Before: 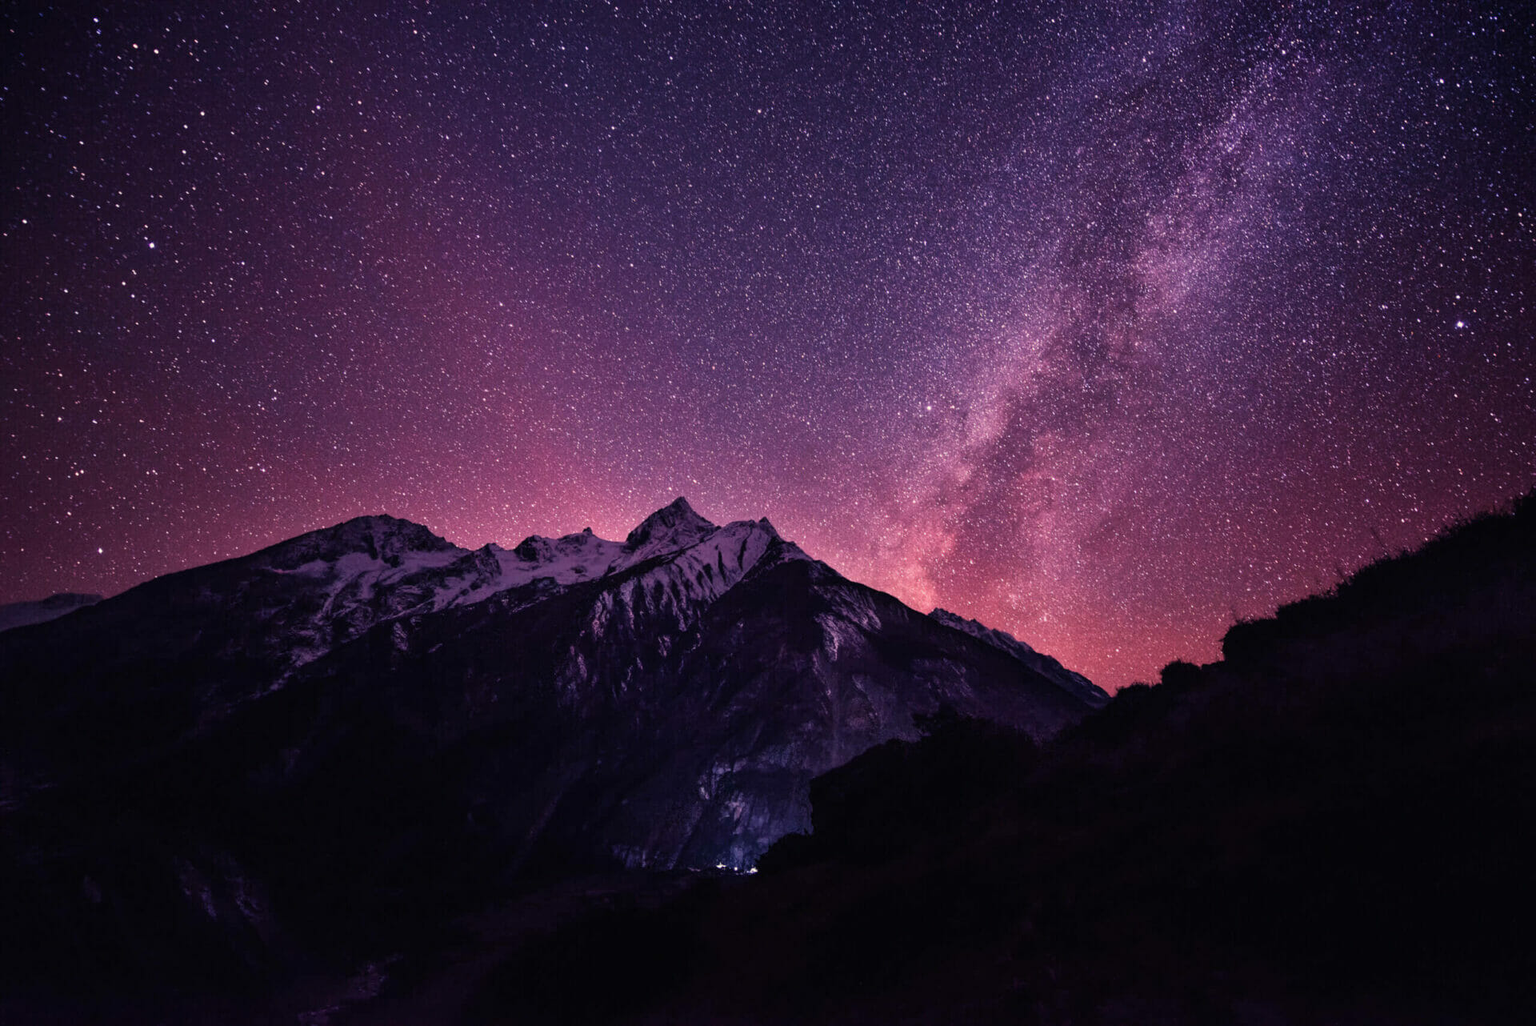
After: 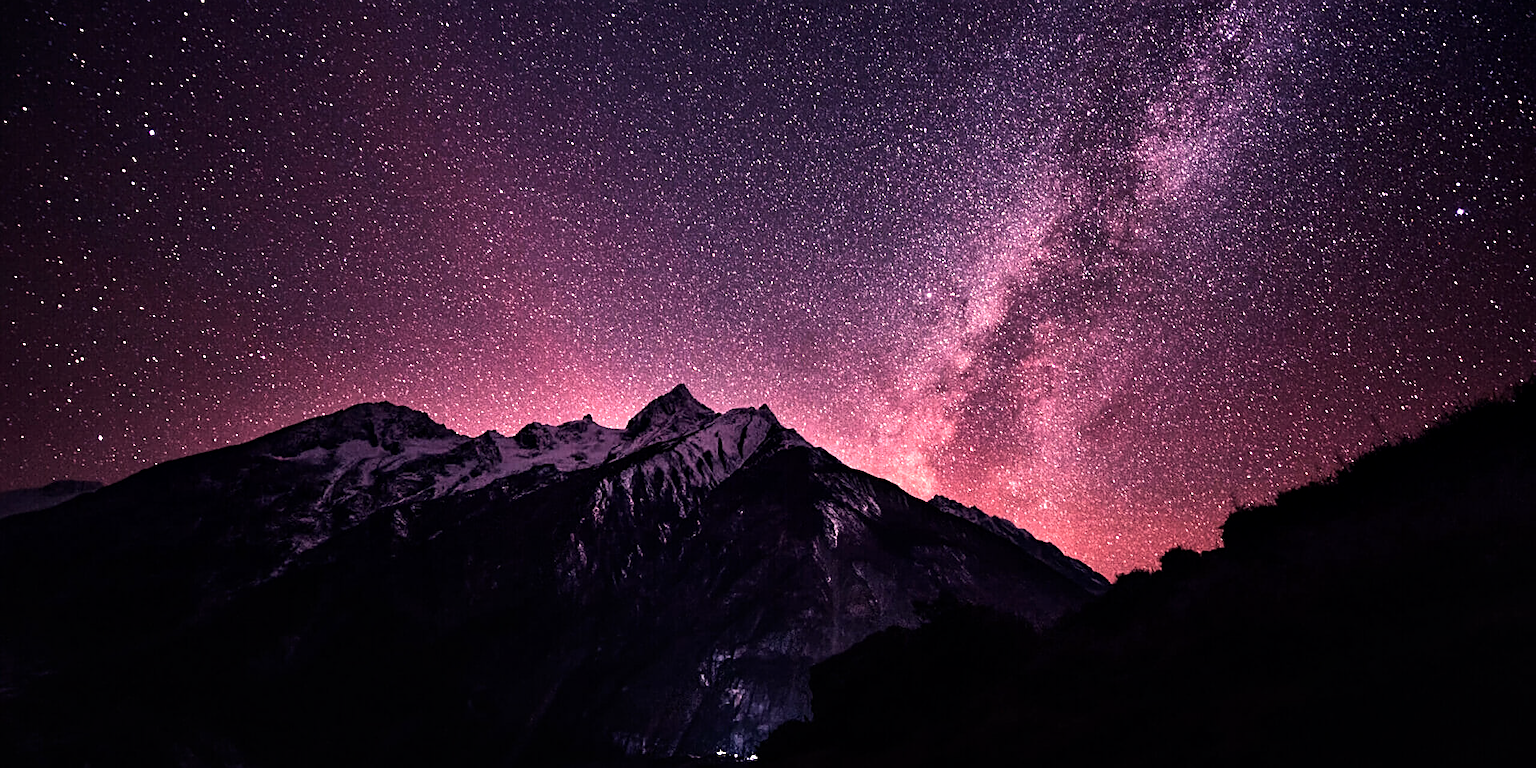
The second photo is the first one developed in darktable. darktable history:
tone equalizer: -8 EV -1.08 EV, -7 EV -1.01 EV, -6 EV -0.867 EV, -5 EV -0.578 EV, -3 EV 0.578 EV, -2 EV 0.867 EV, -1 EV 1.01 EV, +0 EV 1.08 EV, edges refinement/feathering 500, mask exposure compensation -1.57 EV, preserve details no
local contrast: highlights 100%, shadows 100%, detail 120%, midtone range 0.2
sharpen: amount 0.55
crop: top 11.038%, bottom 13.962%
white balance: red 1.029, blue 0.92
